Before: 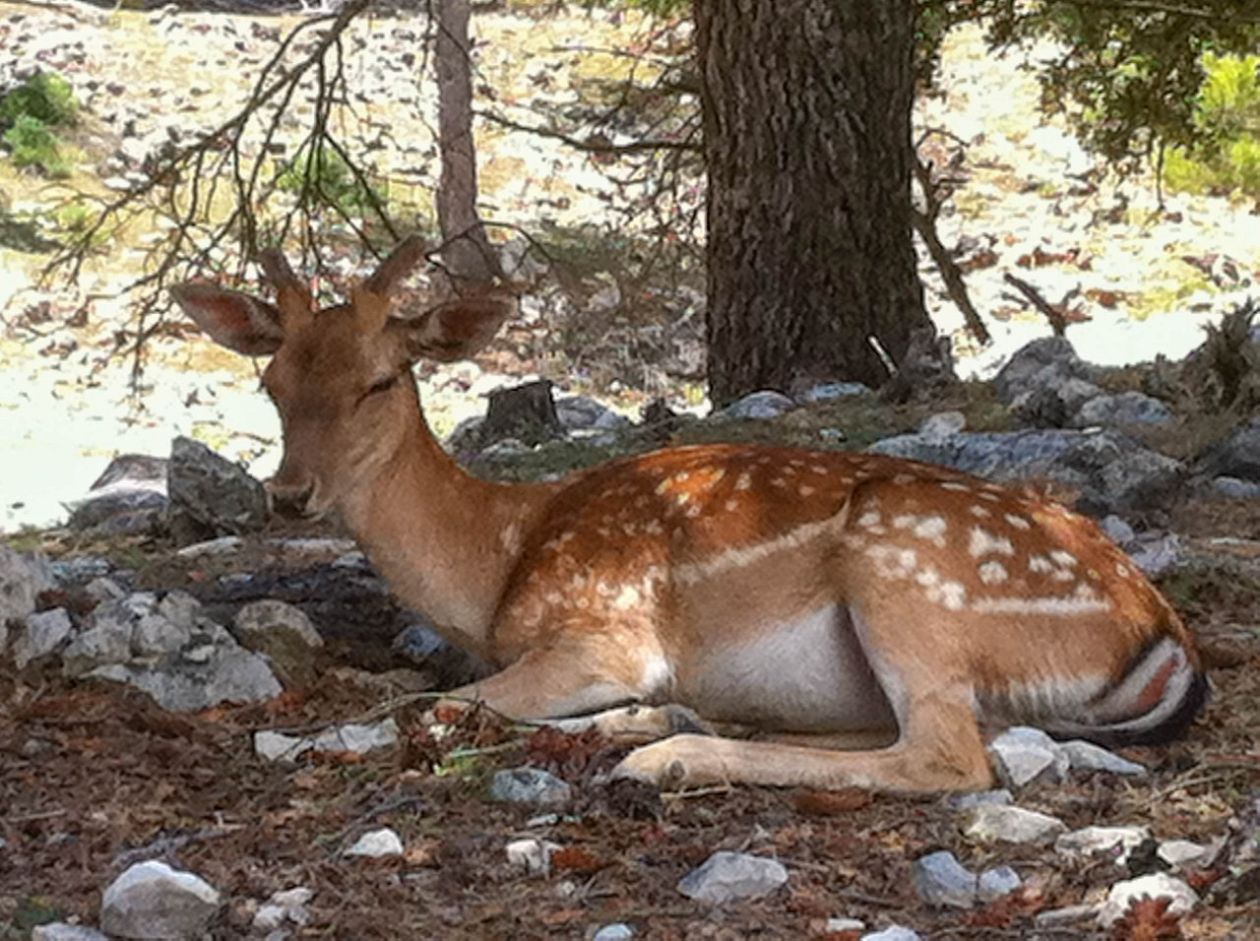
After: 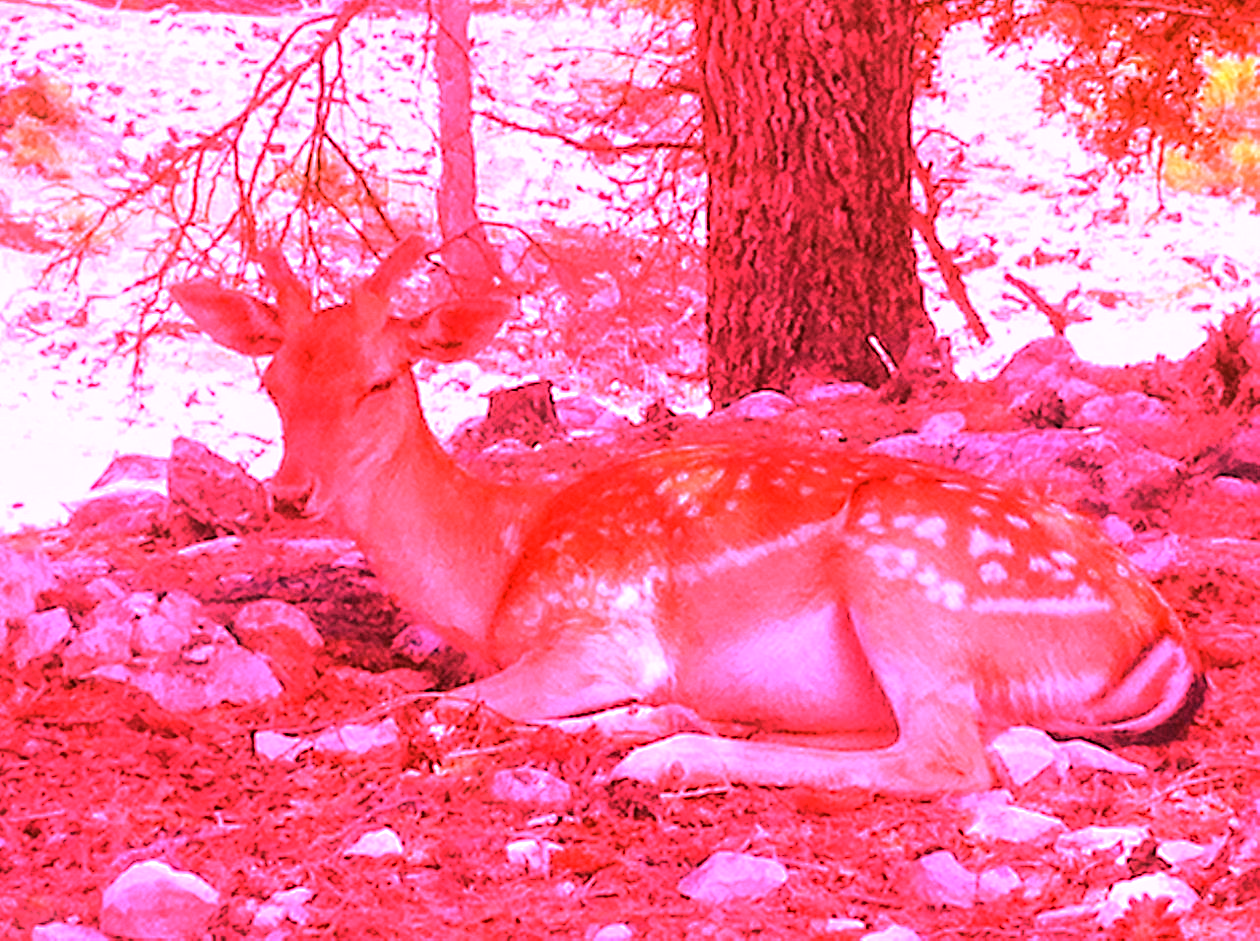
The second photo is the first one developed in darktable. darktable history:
sharpen: radius 5.325, amount 0.312, threshold 26.433
white balance: red 4.26, blue 1.802
